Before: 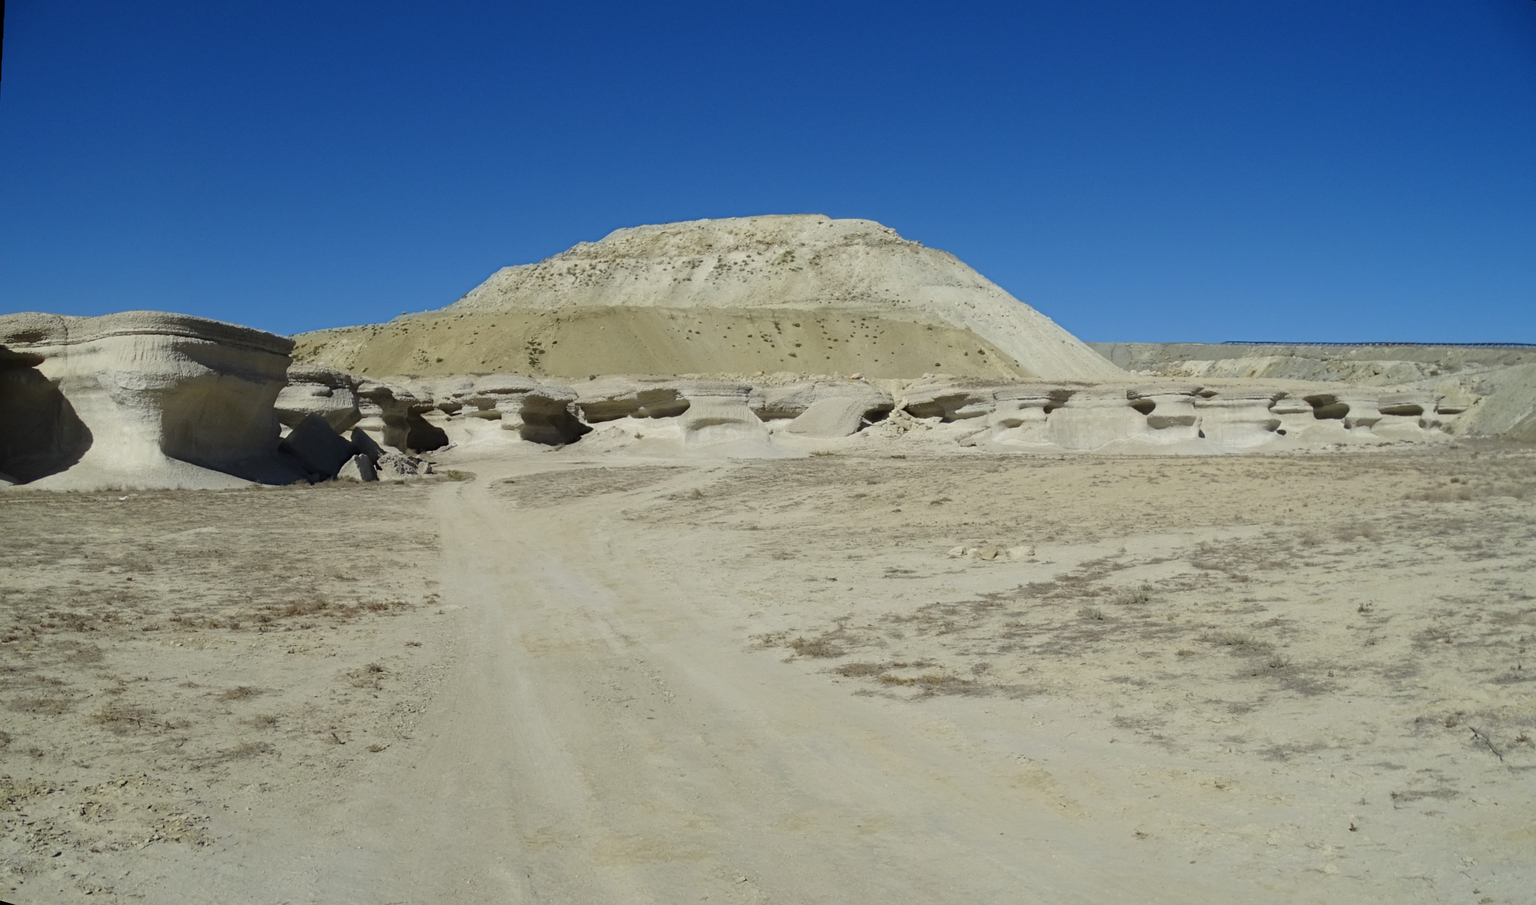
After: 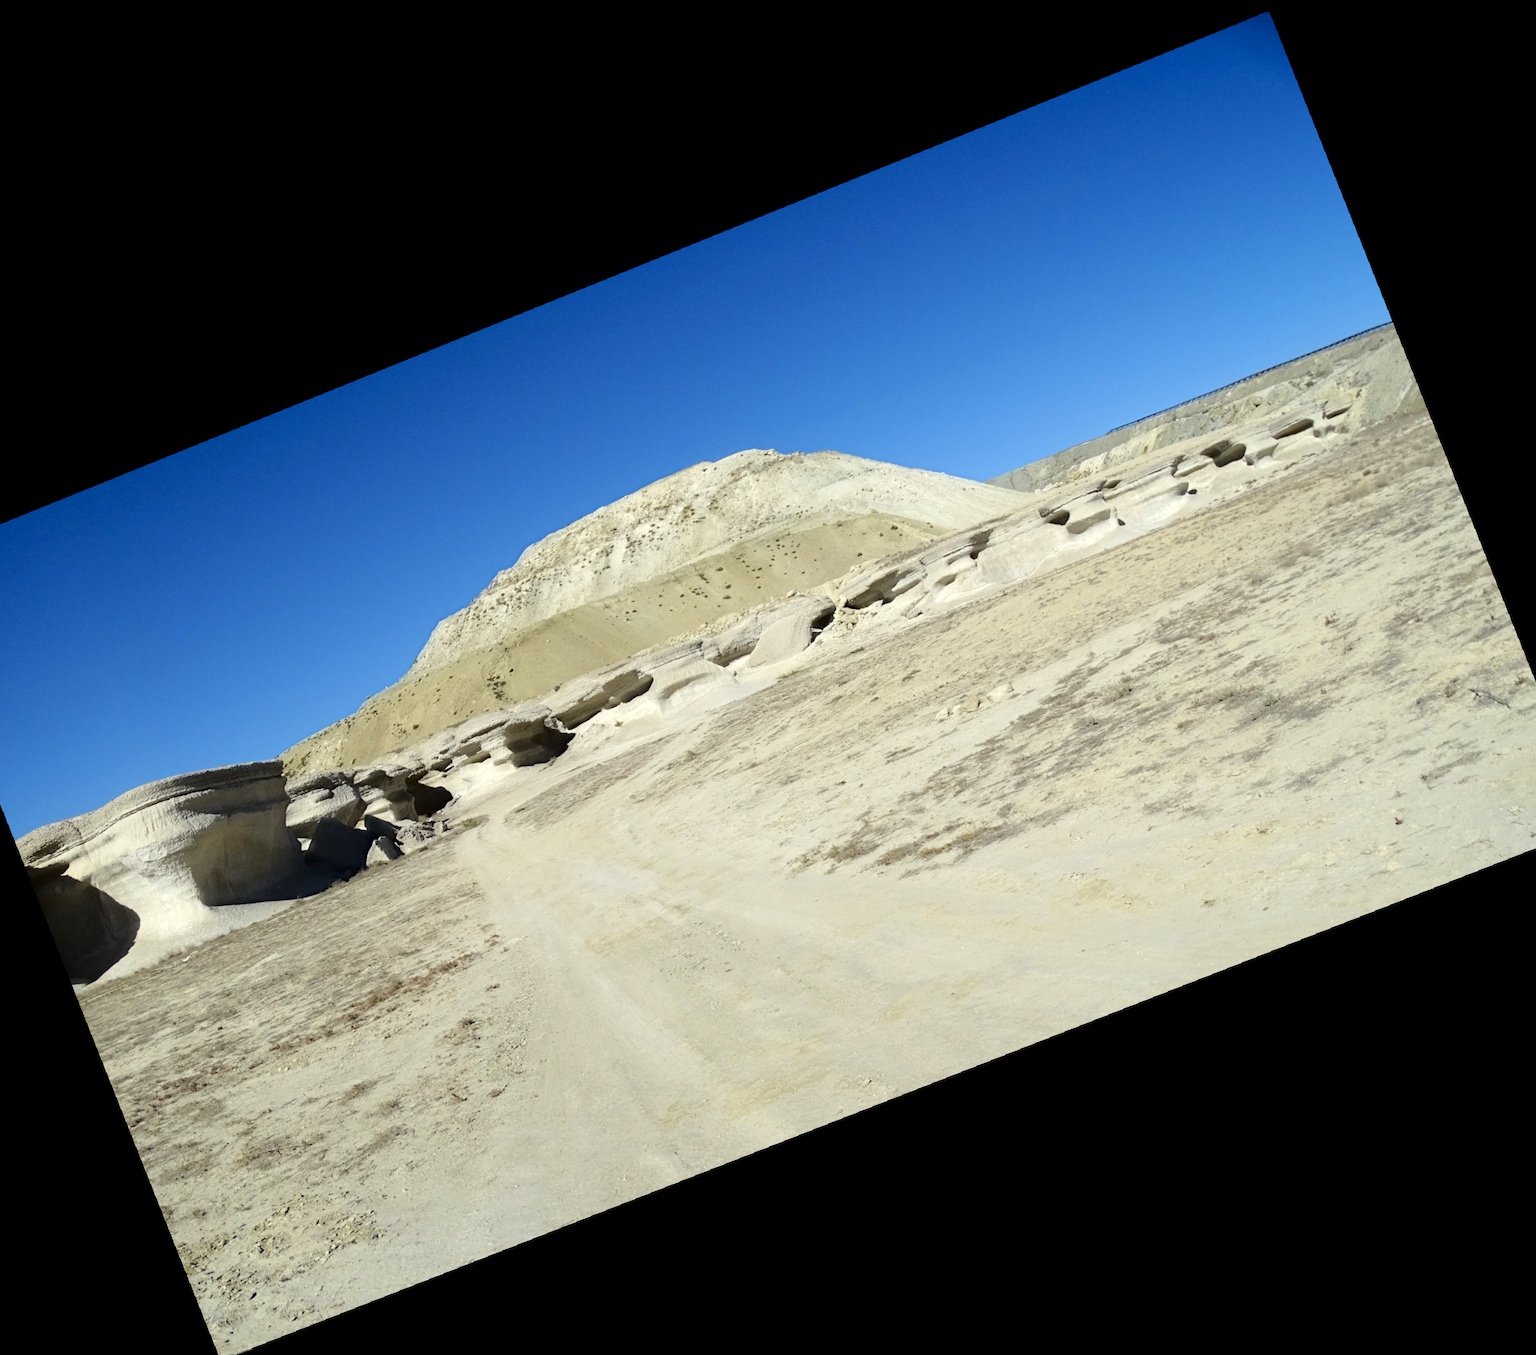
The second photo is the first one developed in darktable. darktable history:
fill light: exposure -2 EV, width 8.6
rotate and perspective: rotation -2.22°, lens shift (horizontal) -0.022, automatic cropping off
exposure: black level correction 0, exposure 0.7 EV, compensate exposure bias true, compensate highlight preservation false
crop and rotate: angle 19.43°, left 6.812%, right 4.125%, bottom 1.087%
